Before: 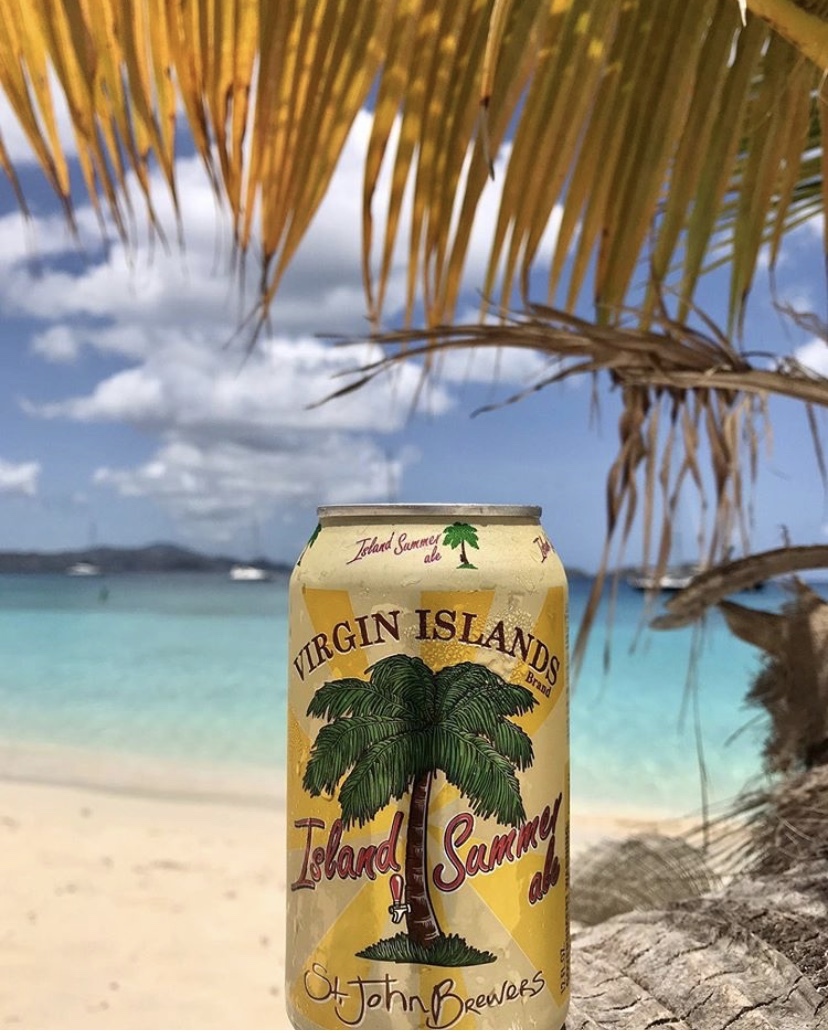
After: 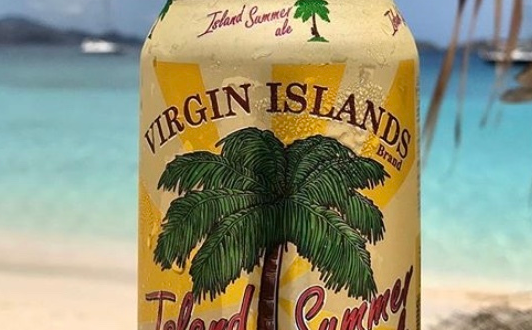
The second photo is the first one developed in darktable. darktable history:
crop: left 18.068%, top 51.105%, right 17.663%, bottom 16.889%
exposure: compensate exposure bias true, compensate highlight preservation false
